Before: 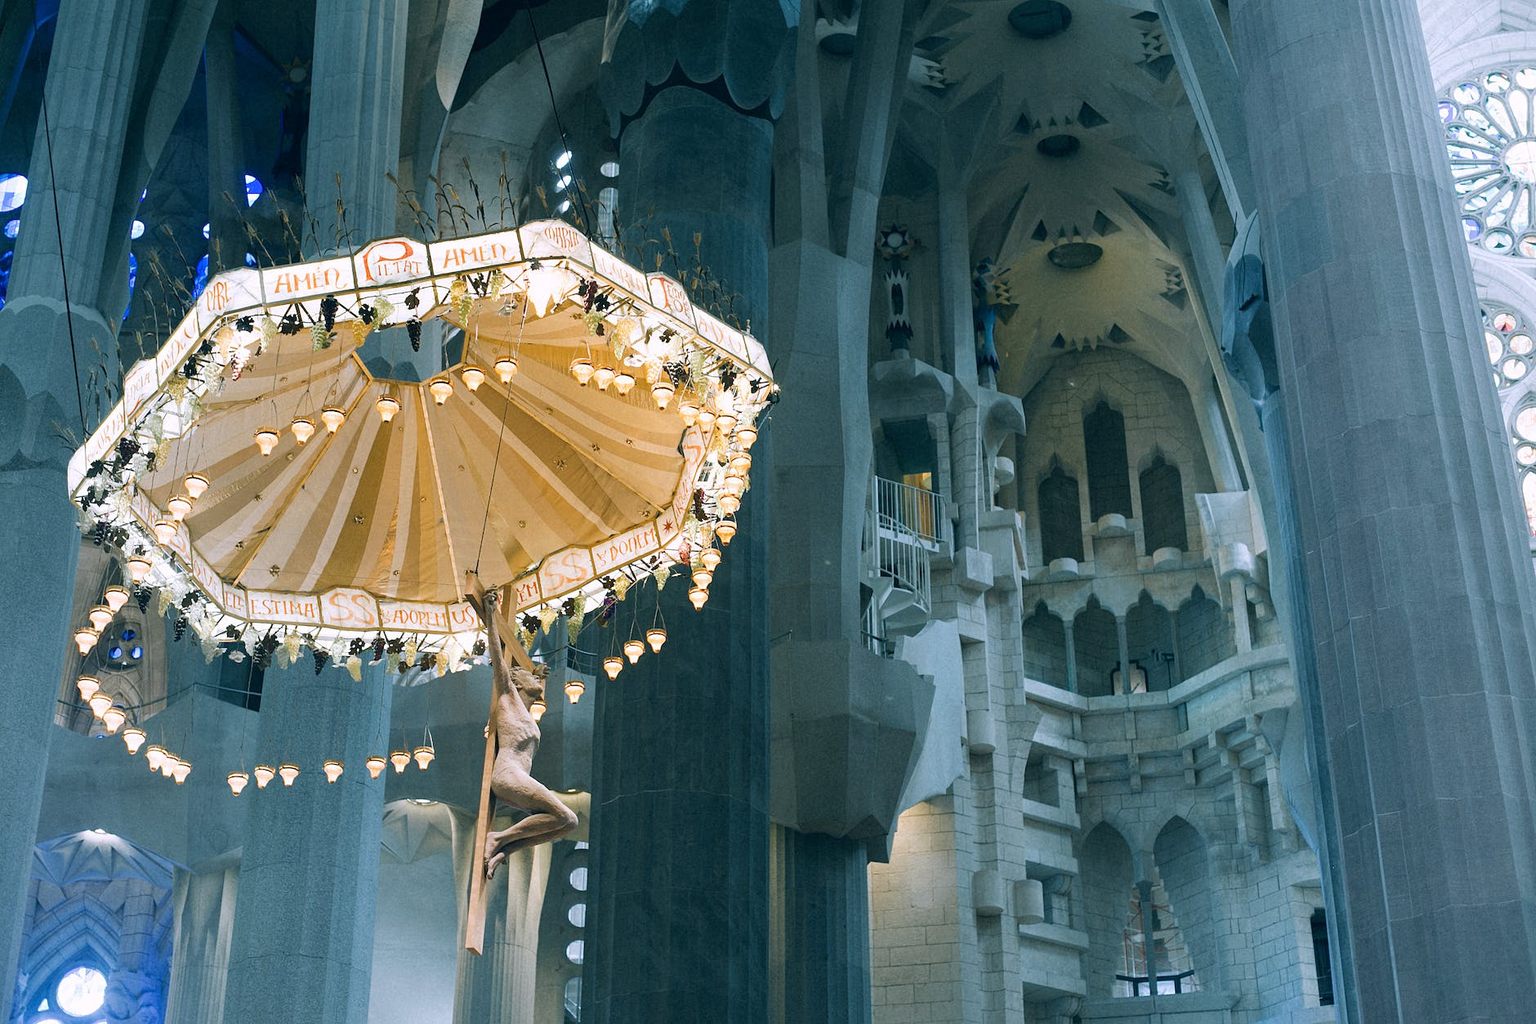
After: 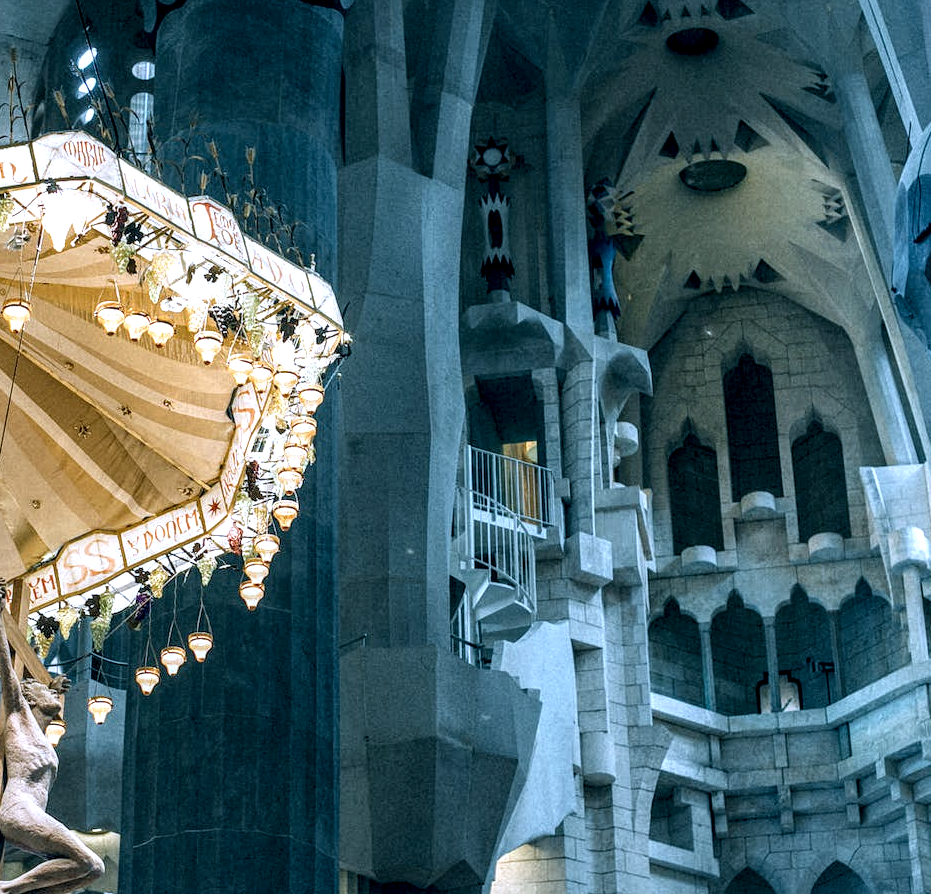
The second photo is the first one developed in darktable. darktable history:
crop: left 32.075%, top 10.976%, right 18.355%, bottom 17.596%
local contrast: highlights 19%, detail 186%
color calibration: x 0.372, y 0.386, temperature 4283.97 K
